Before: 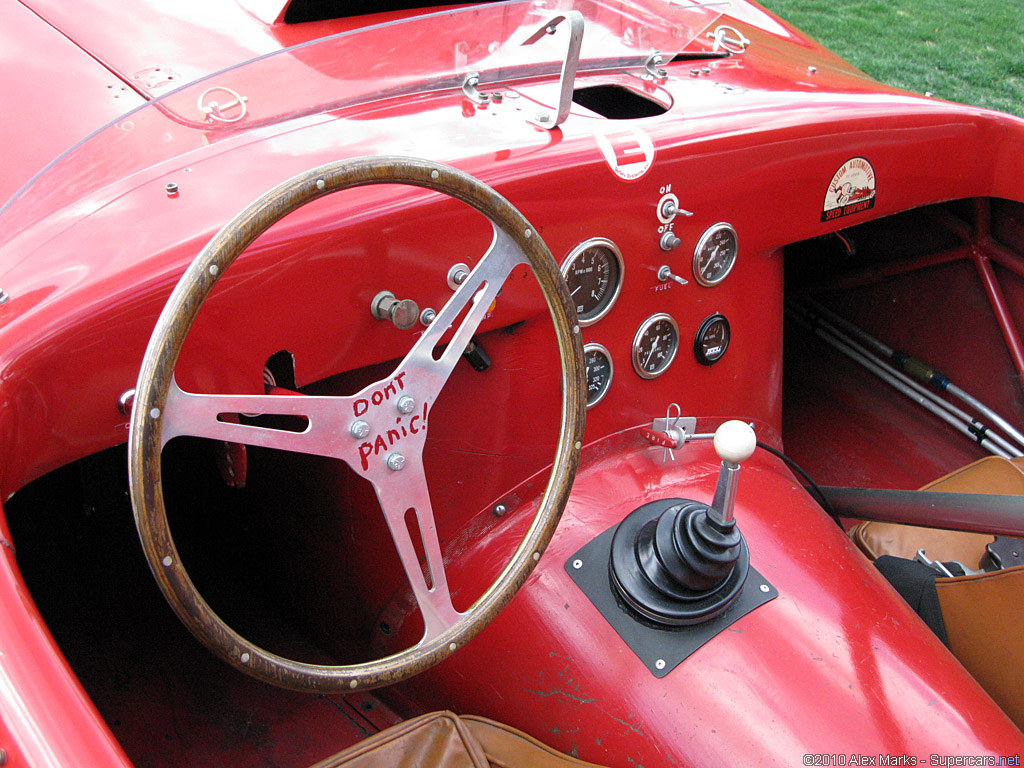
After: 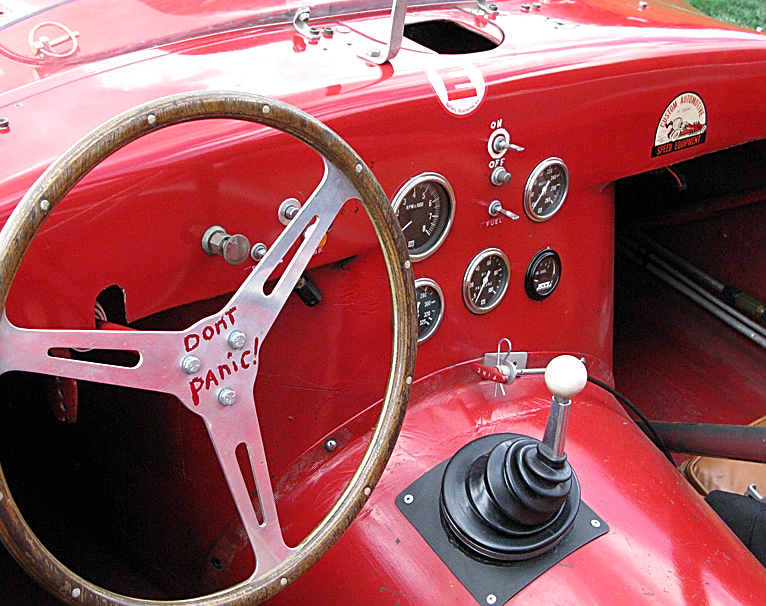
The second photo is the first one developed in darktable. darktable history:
crop: left 16.548%, top 8.554%, right 8.624%, bottom 12.496%
exposure: exposure 0.075 EV, compensate exposure bias true, compensate highlight preservation false
sharpen: on, module defaults
